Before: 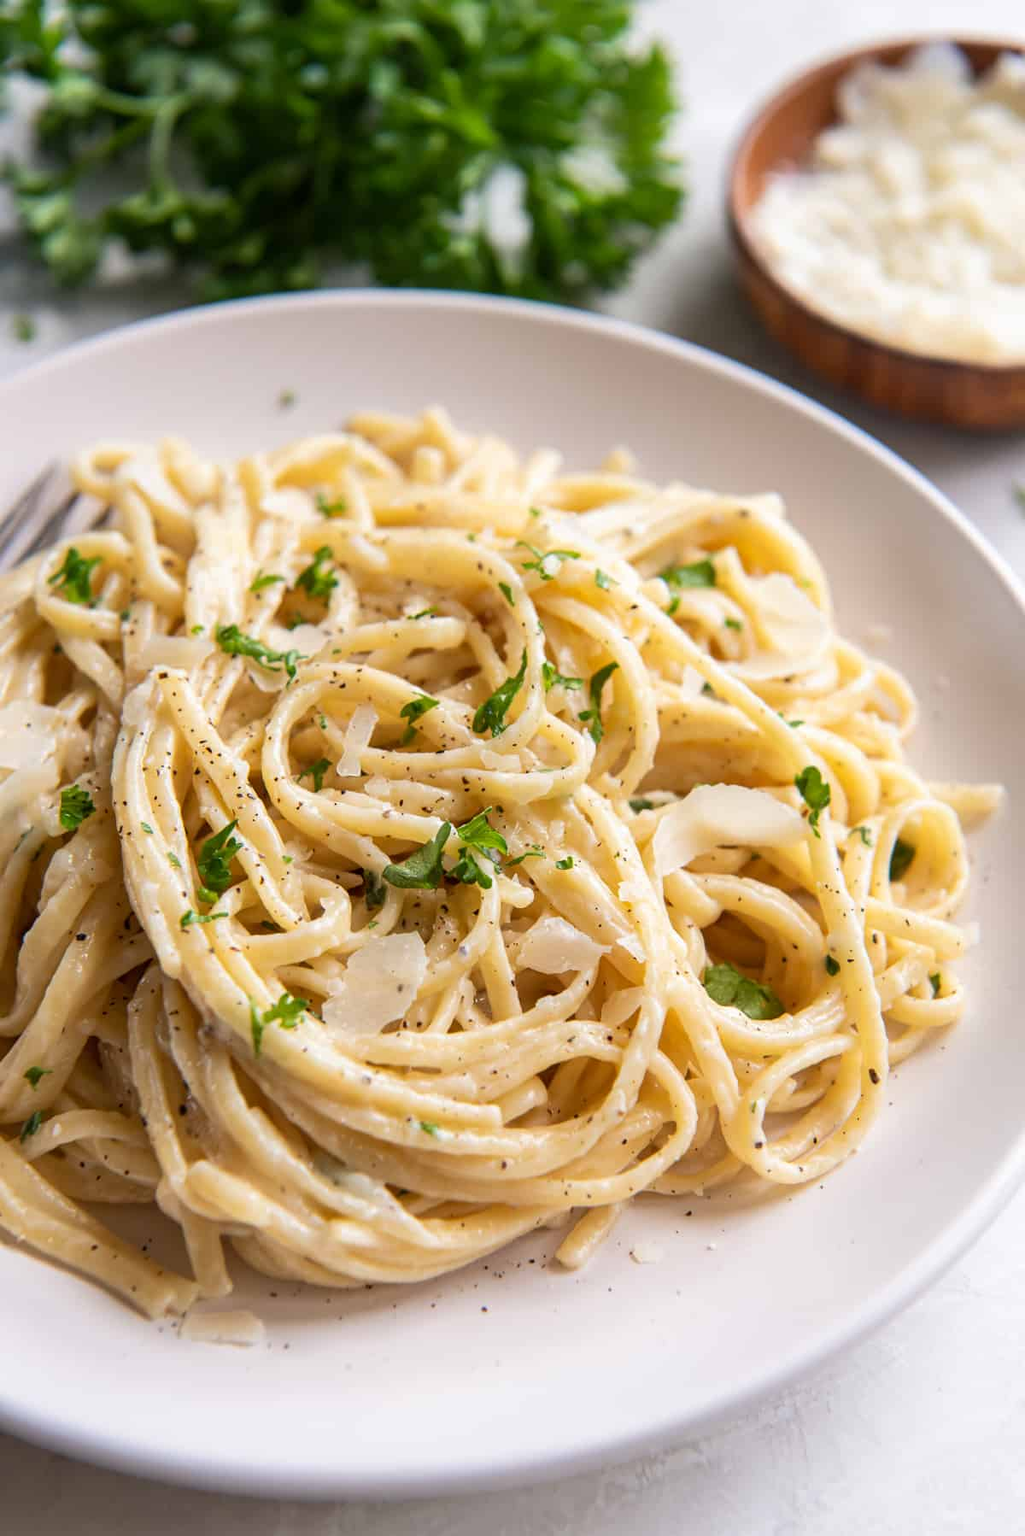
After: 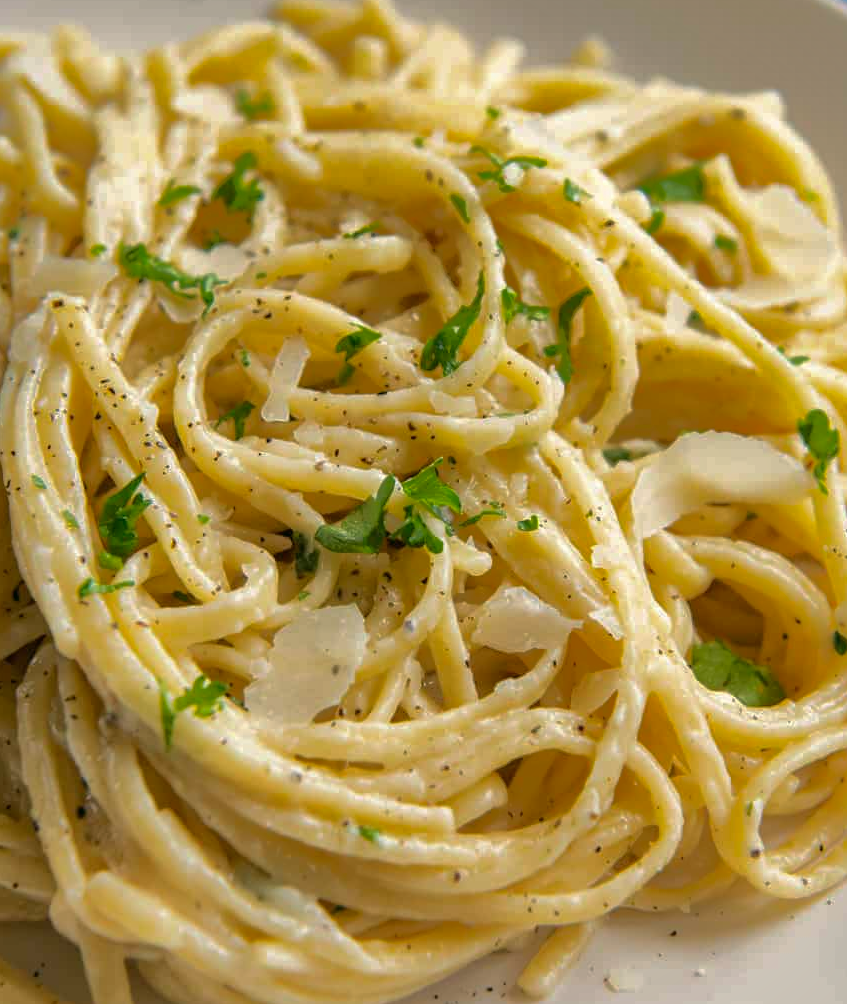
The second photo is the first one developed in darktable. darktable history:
color correction: highlights a* -0.482, highlights b* 9.21, shadows a* -8.8, shadows b* 0.512
crop: left 11.159%, top 27.123%, right 18.241%, bottom 17.013%
shadows and highlights: shadows 25.32, highlights -70.01
